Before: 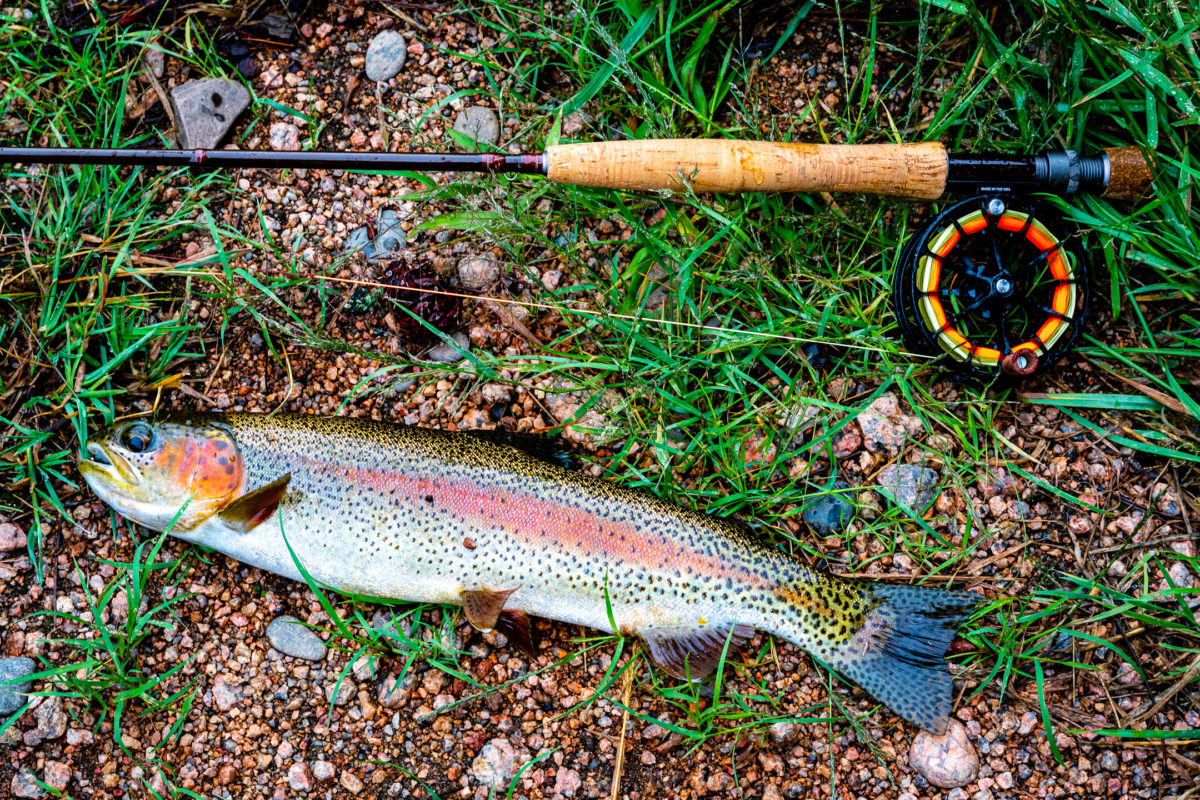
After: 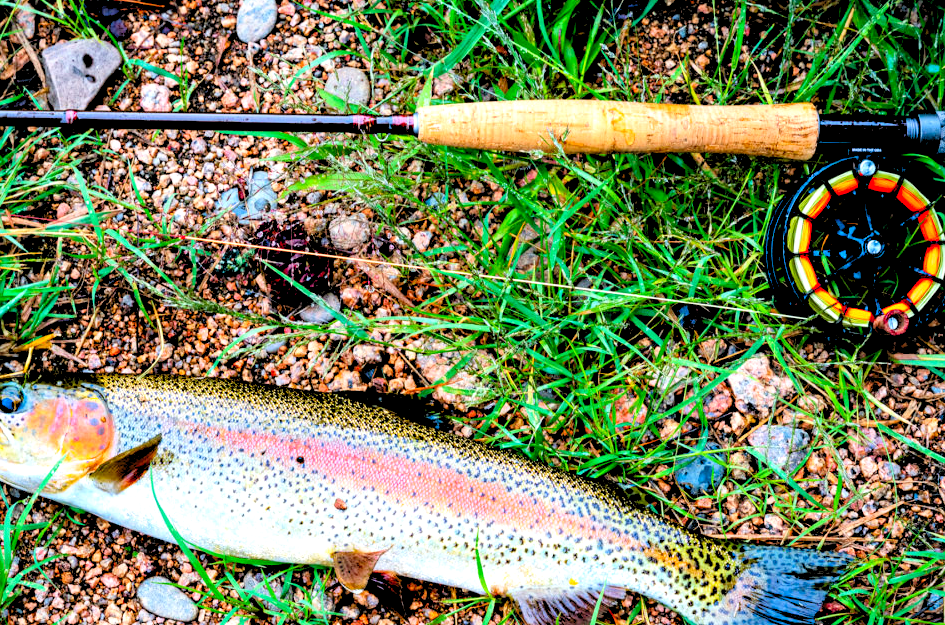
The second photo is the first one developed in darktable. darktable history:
crop and rotate: left 10.77%, top 5.1%, right 10.41%, bottom 16.76%
tone equalizer: -8 EV -0.417 EV, -7 EV -0.389 EV, -6 EV -0.333 EV, -5 EV -0.222 EV, -3 EV 0.222 EV, -2 EV 0.333 EV, -1 EV 0.389 EV, +0 EV 0.417 EV, edges refinement/feathering 500, mask exposure compensation -1.57 EV, preserve details no
levels: levels [0.072, 0.414, 0.976]
